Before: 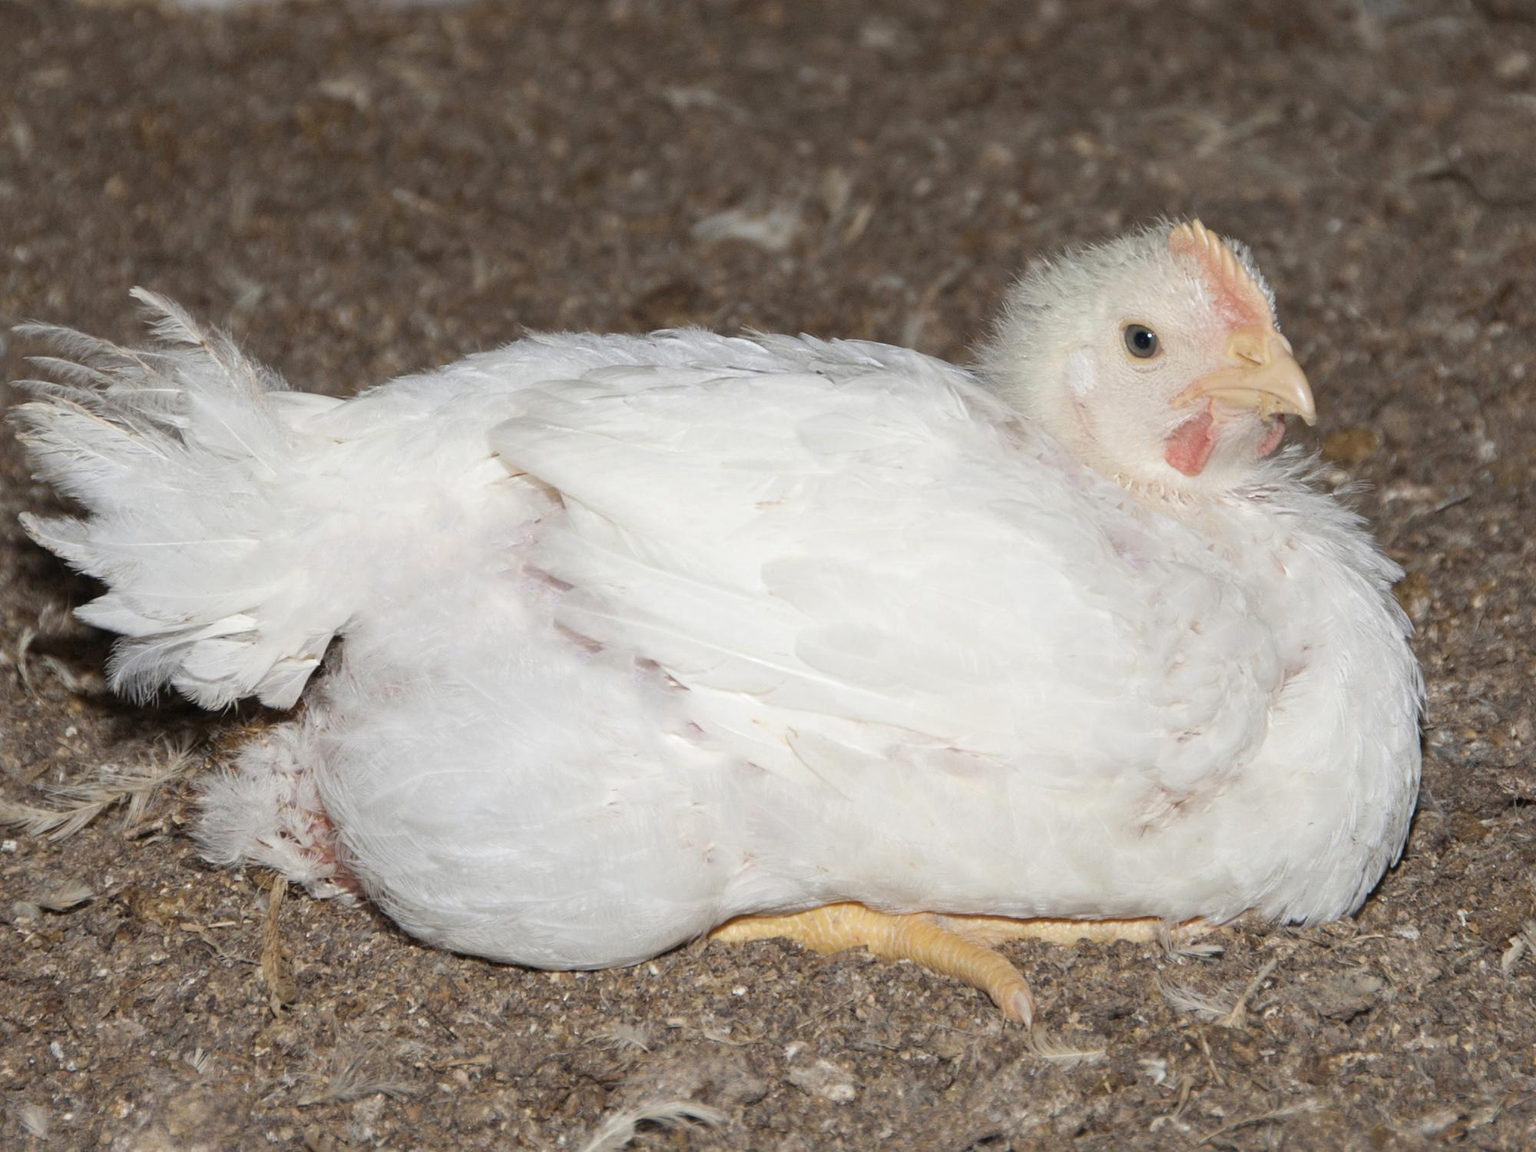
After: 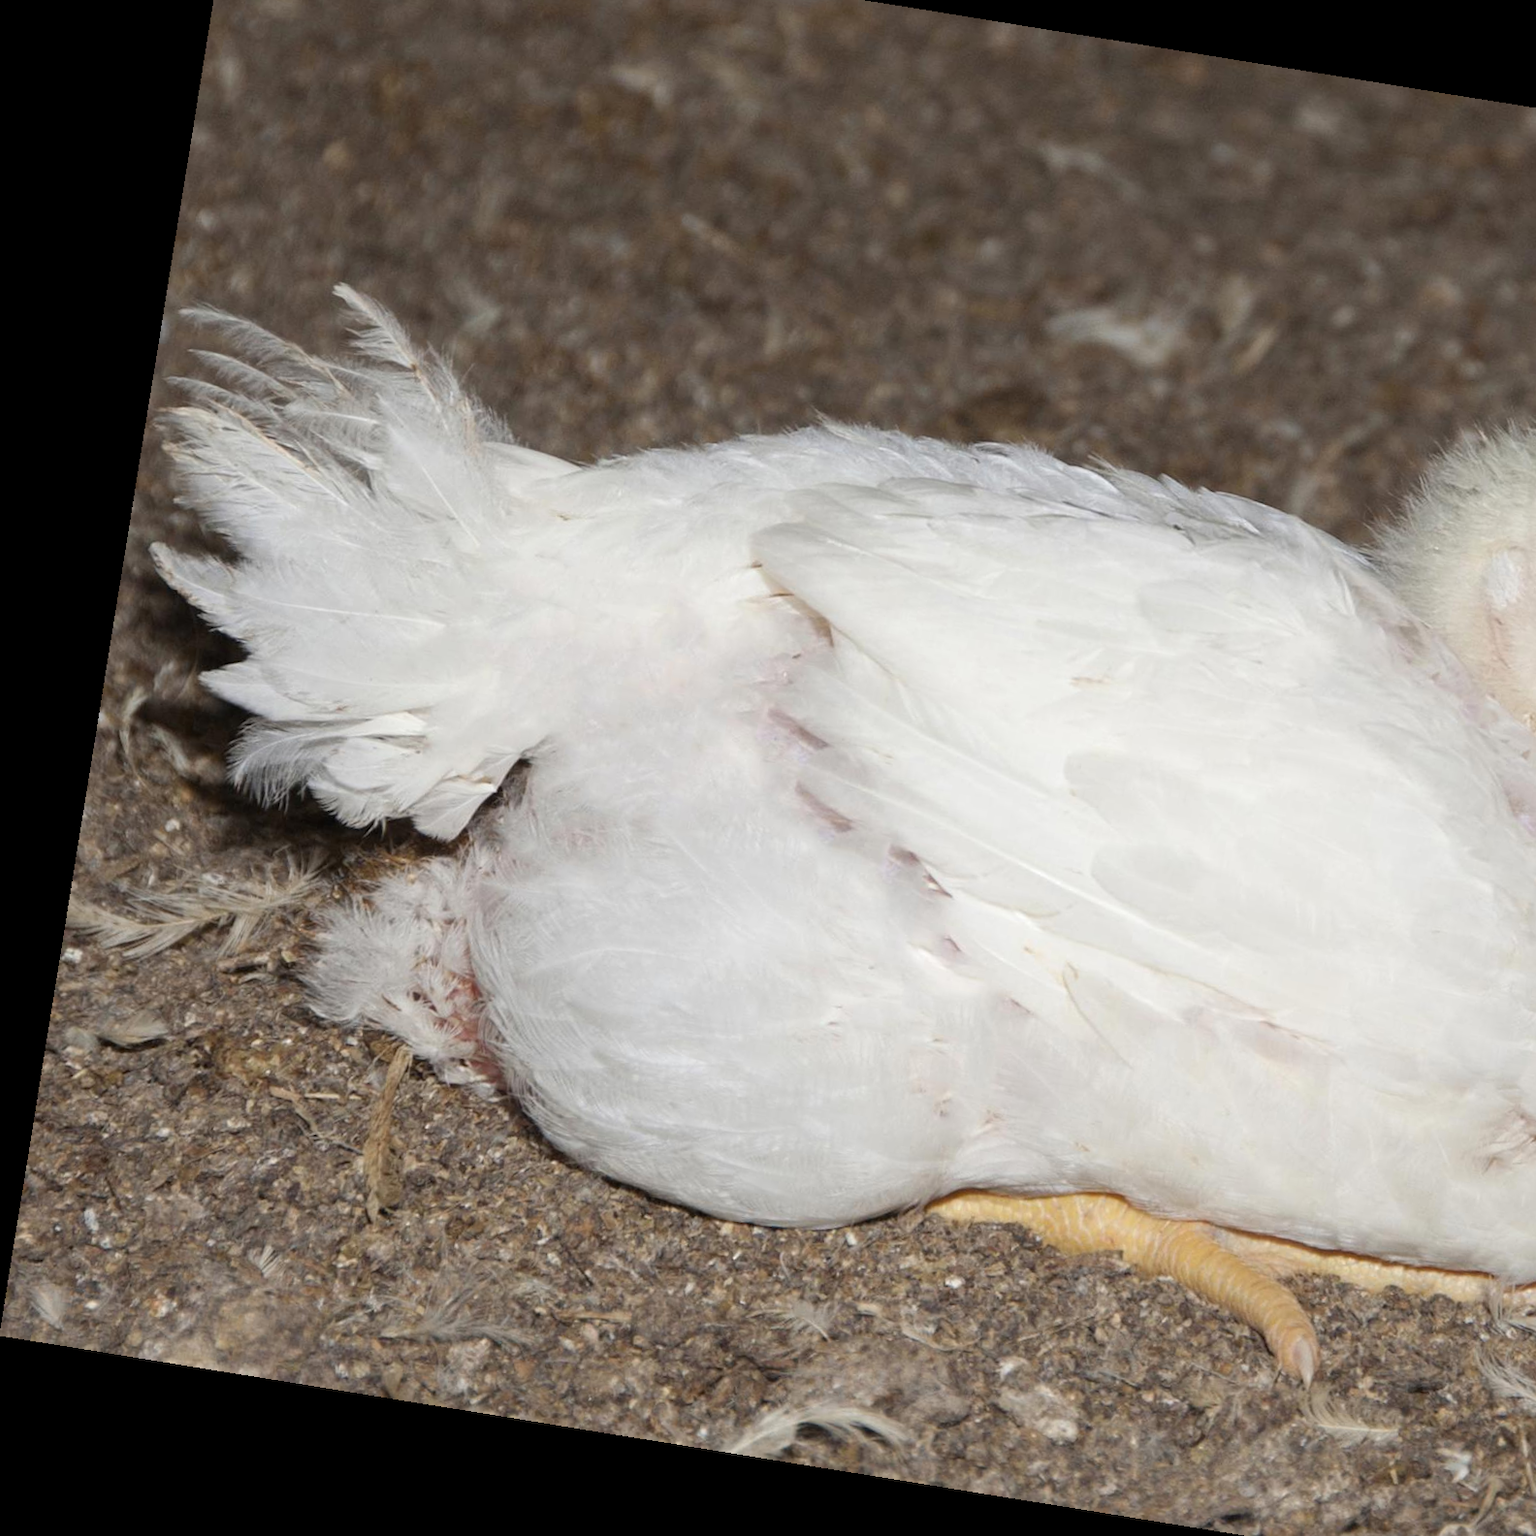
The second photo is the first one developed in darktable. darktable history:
rotate and perspective: rotation 9.12°, automatic cropping off
crop: top 5.803%, right 27.864%, bottom 5.804%
